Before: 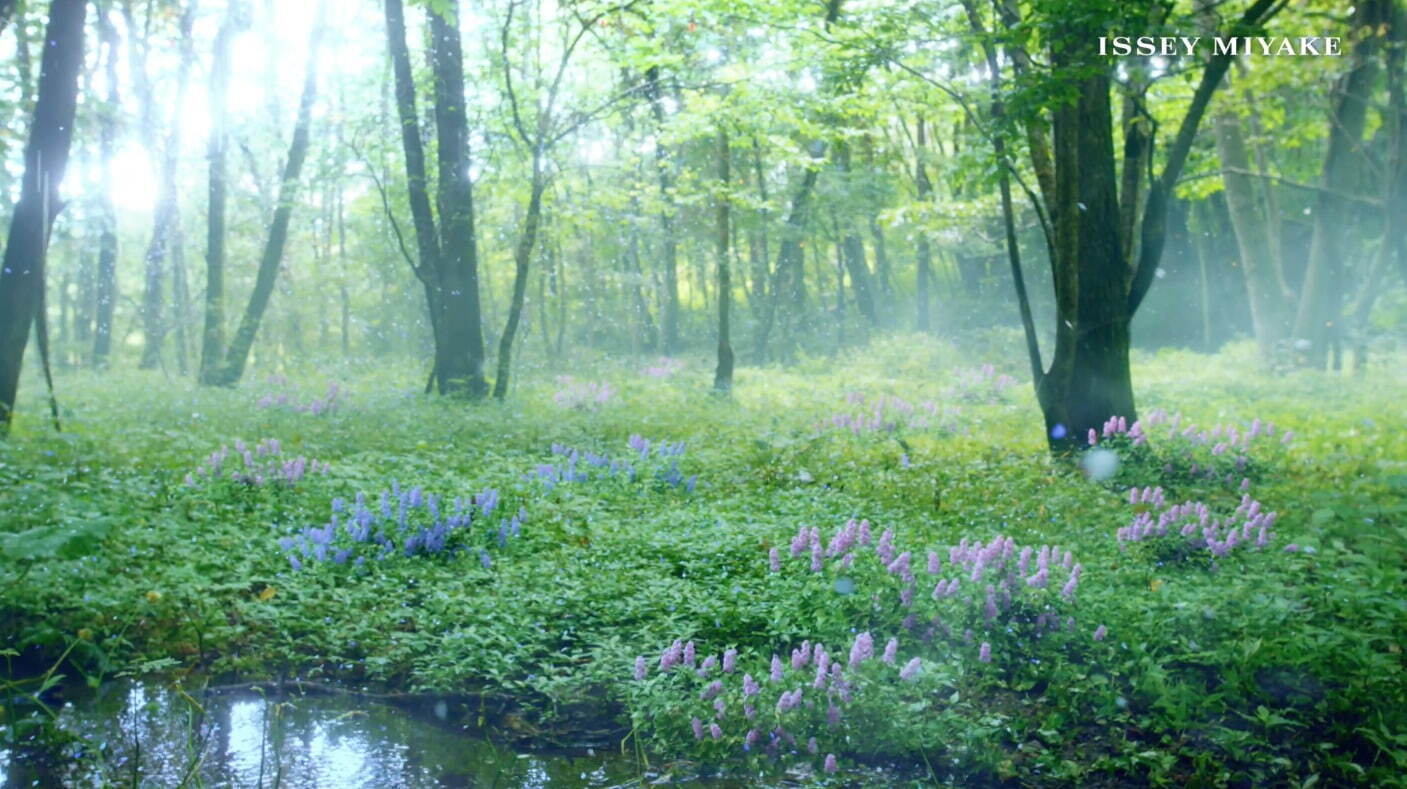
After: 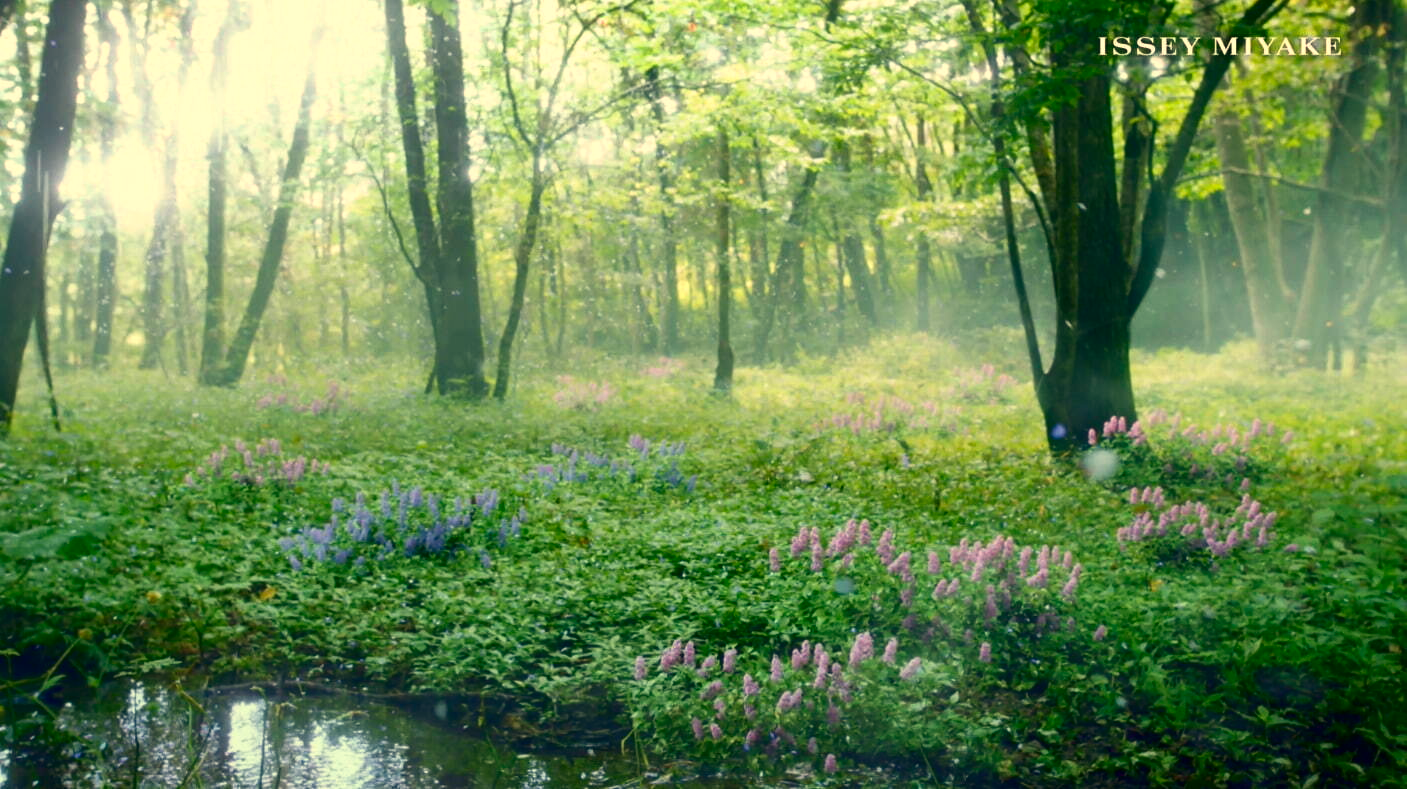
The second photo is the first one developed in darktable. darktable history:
white balance: red 1.138, green 0.996, blue 0.812
contrast brightness saturation: contrast 0.07, brightness -0.14, saturation 0.11
